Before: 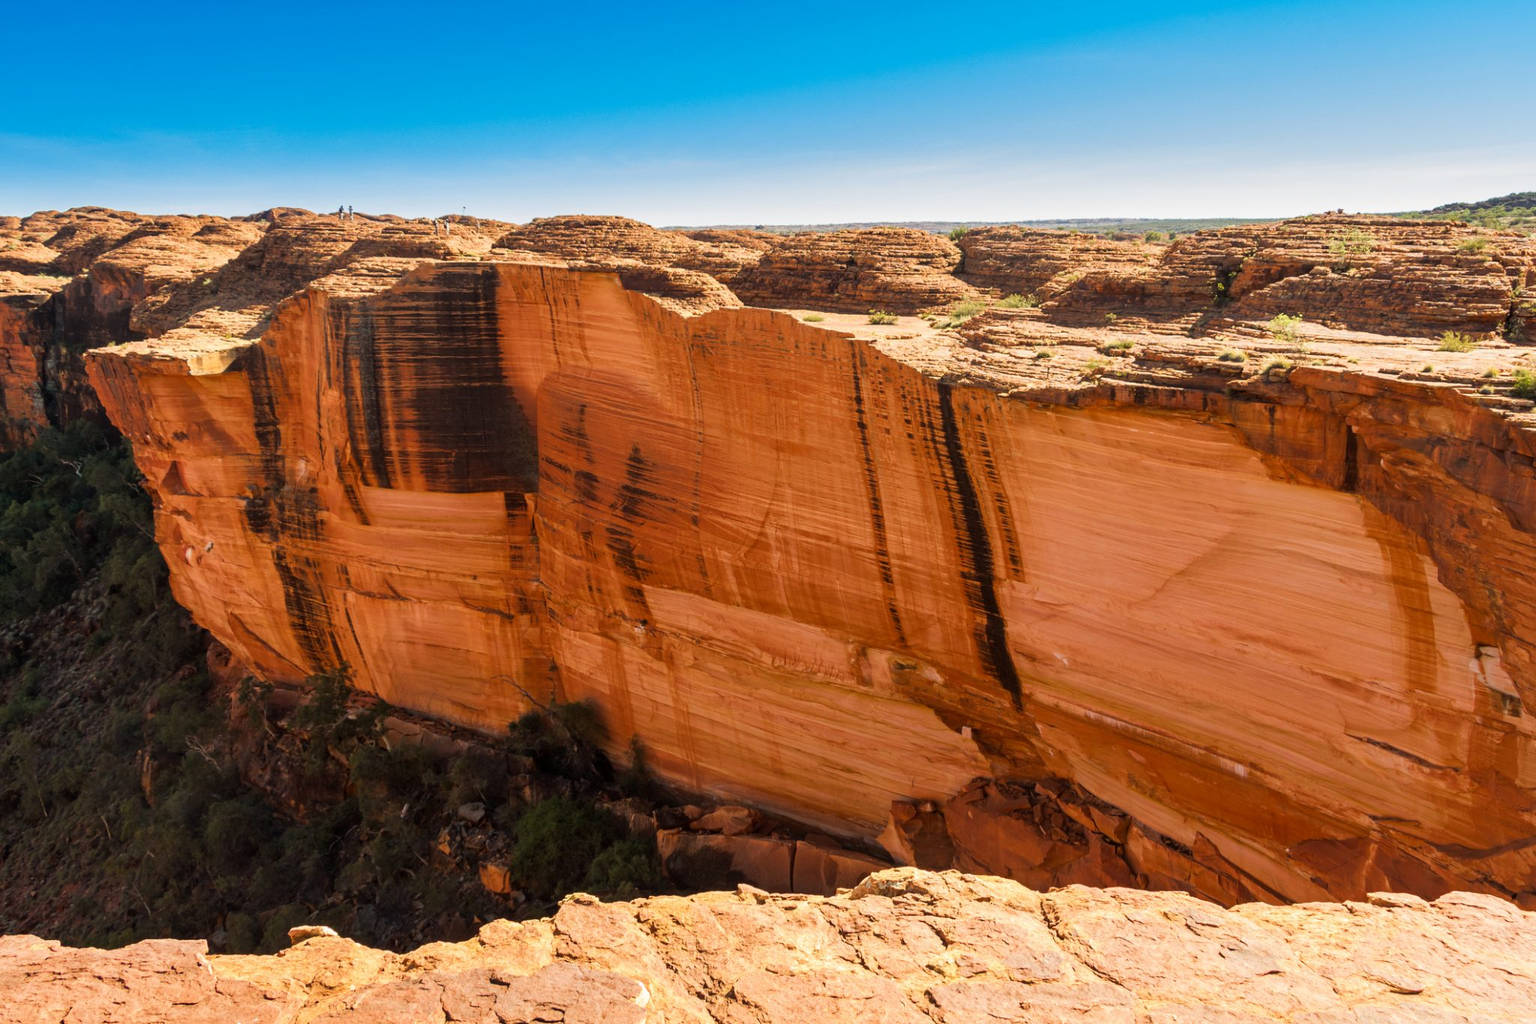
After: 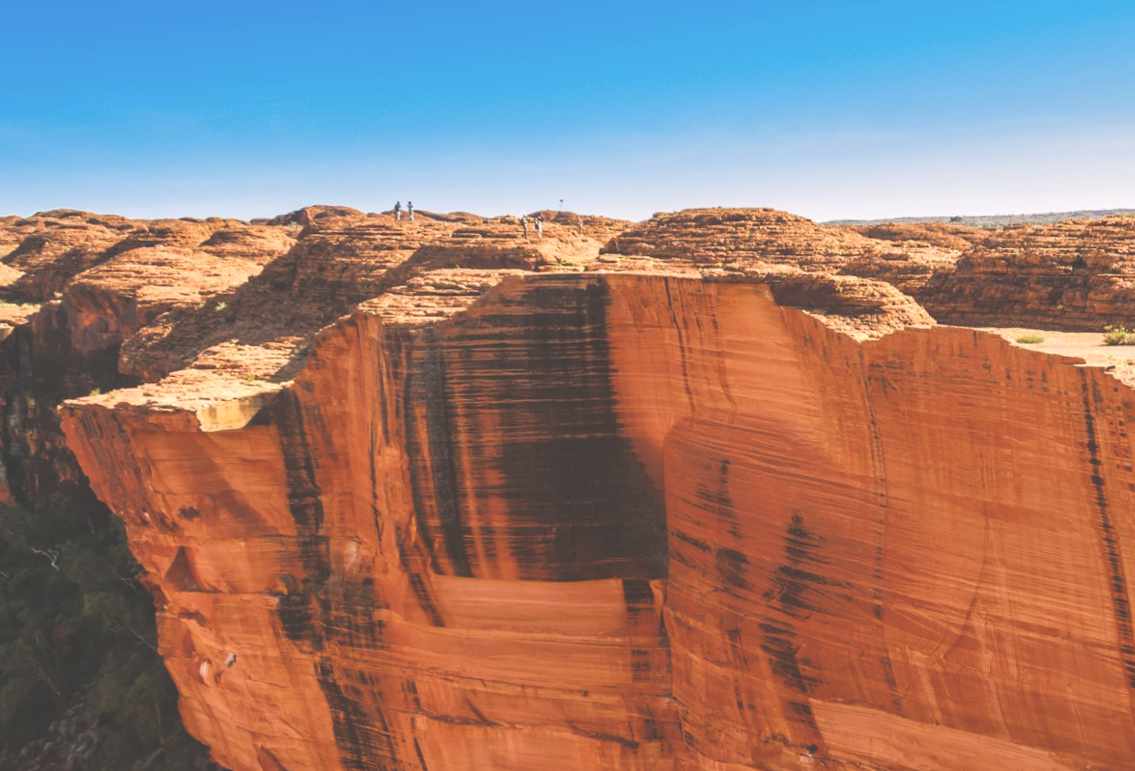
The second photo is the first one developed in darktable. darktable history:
white balance: red 1.004, blue 1.024
crop and rotate: left 3.047%, top 7.509%, right 42.236%, bottom 37.598%
color balance: lift [1, 0.998, 1.001, 1.002], gamma [1, 1.02, 1, 0.98], gain [1, 1.02, 1.003, 0.98]
rotate and perspective: rotation -1.17°, automatic cropping off
exposure: black level correction -0.041, exposure 0.064 EV, compensate highlight preservation false
